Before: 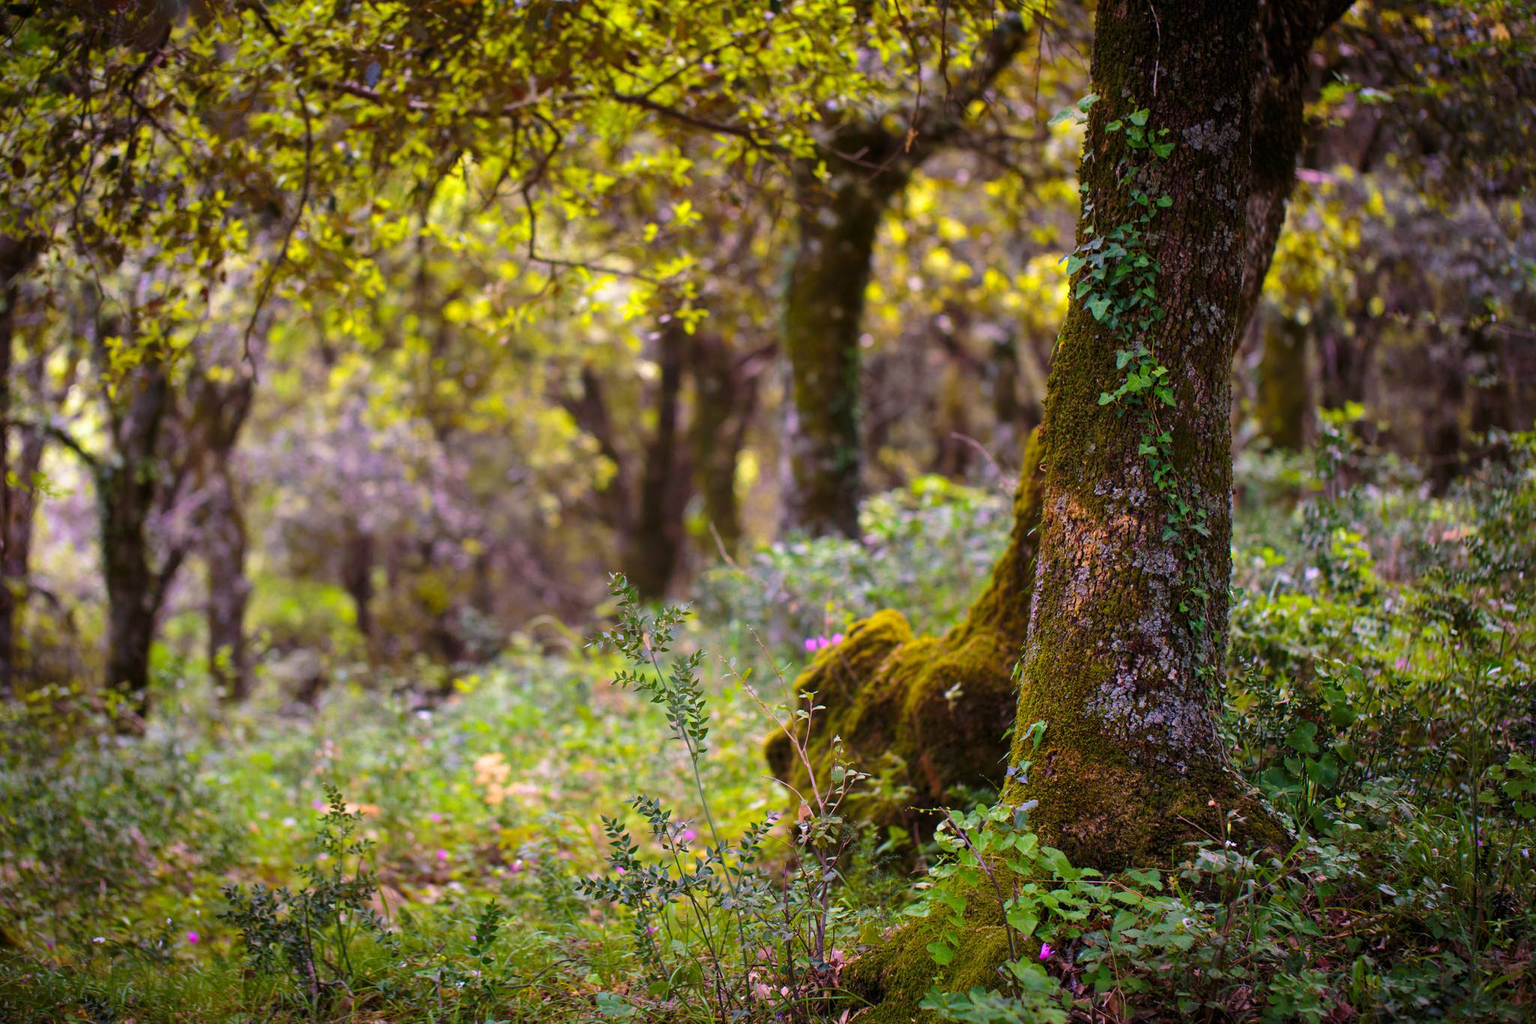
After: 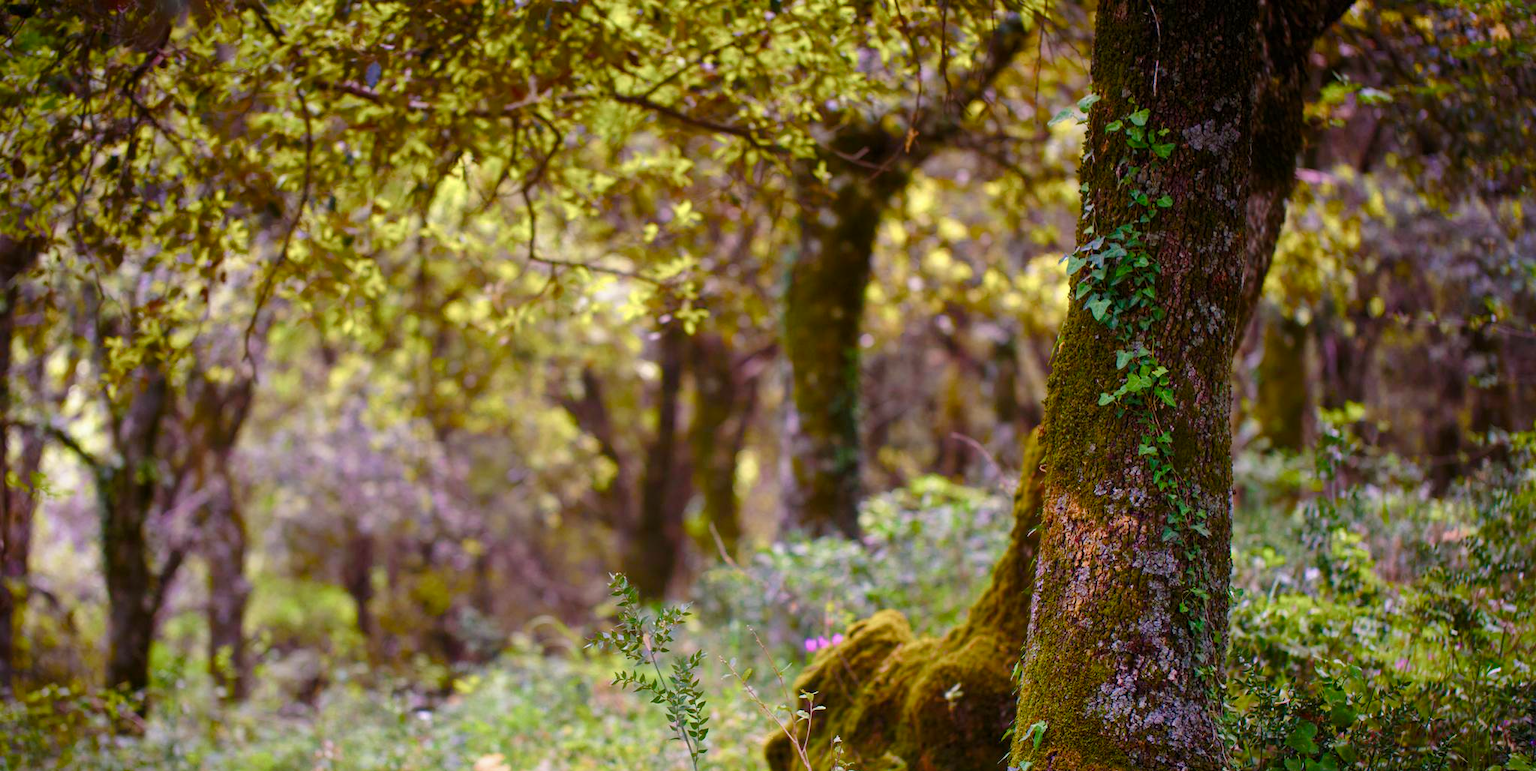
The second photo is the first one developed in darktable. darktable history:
crop: bottom 24.604%
color balance rgb: perceptual saturation grading › global saturation 20%, perceptual saturation grading › highlights -50.45%, perceptual saturation grading › shadows 30.958%, perceptual brilliance grading › global brilliance 2.604%, perceptual brilliance grading › highlights -3.339%, perceptual brilliance grading › shadows 3.648%
